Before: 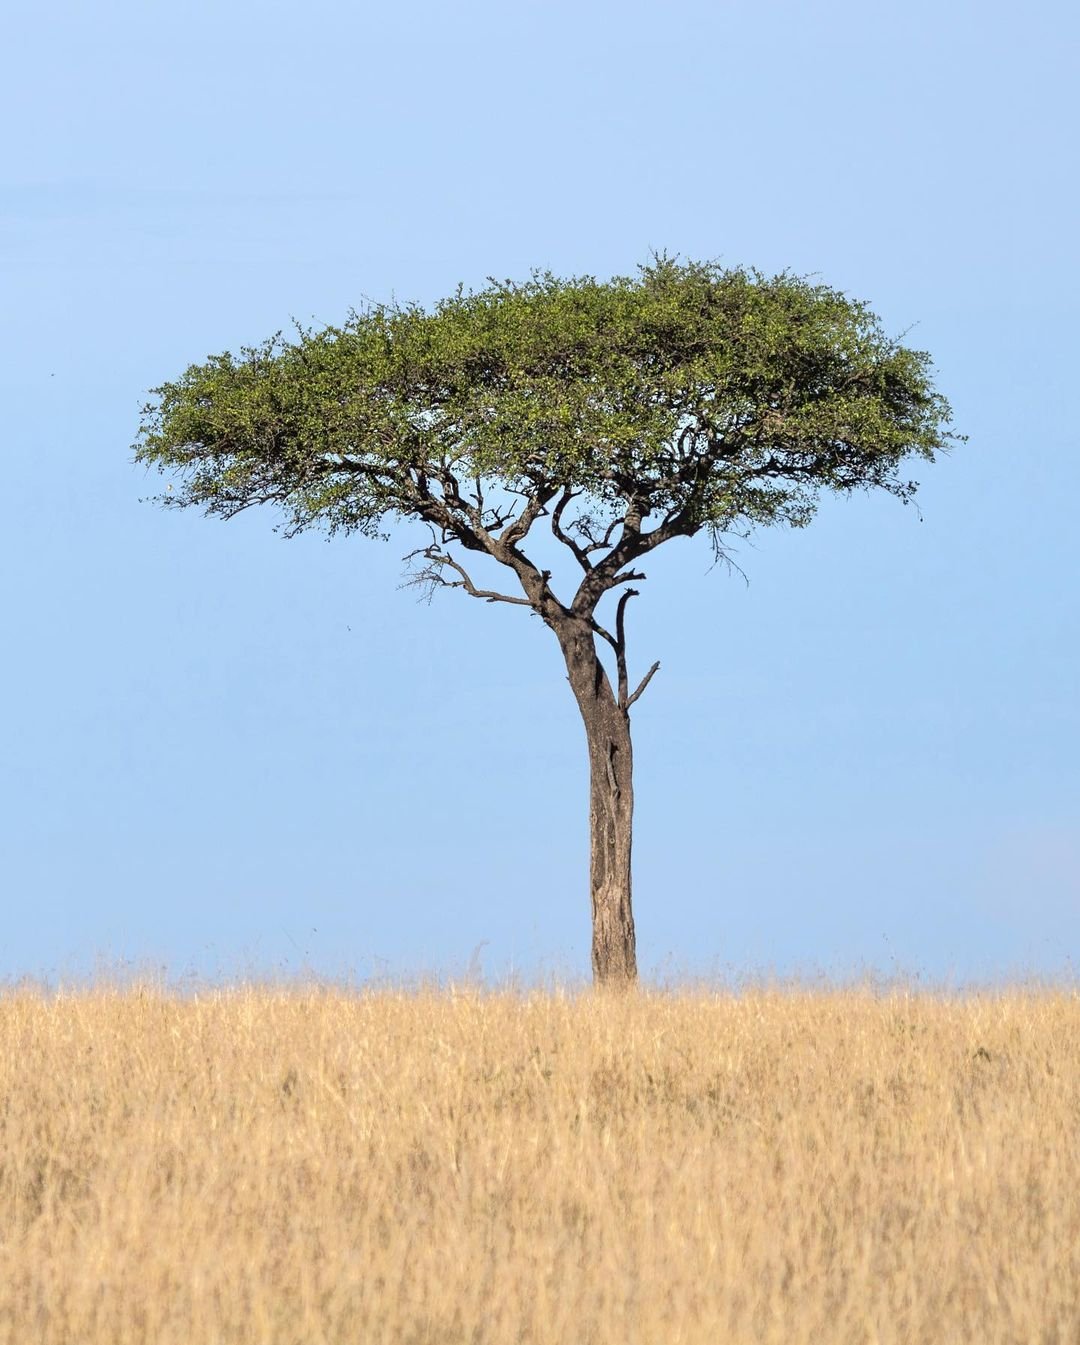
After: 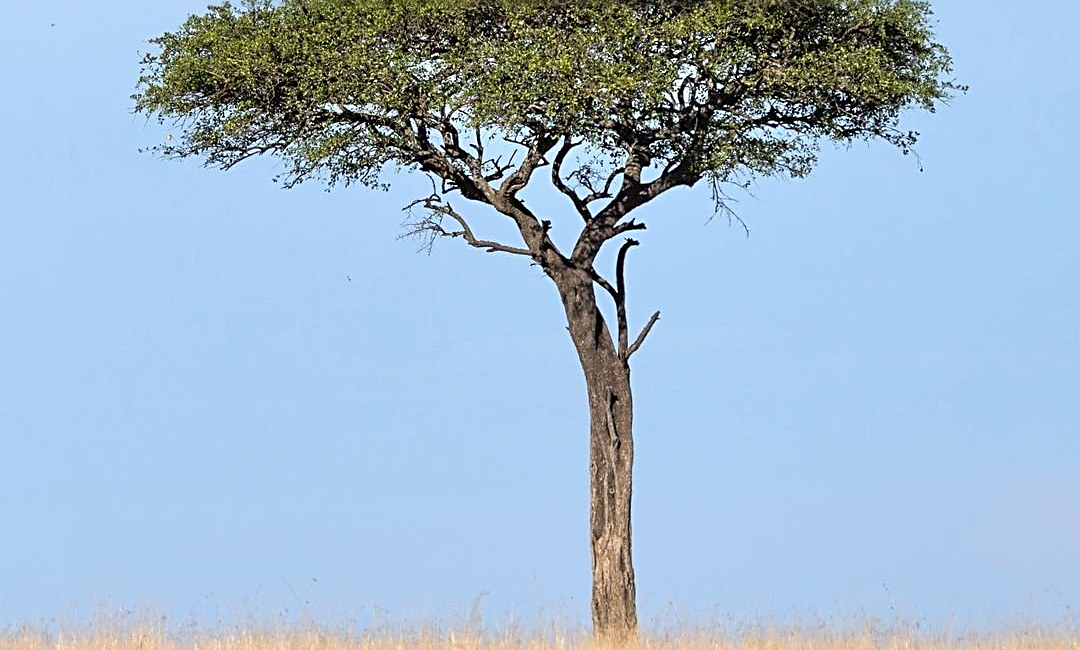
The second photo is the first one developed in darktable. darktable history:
crop and rotate: top 26.056%, bottom 25.543%
sharpen: radius 2.767
